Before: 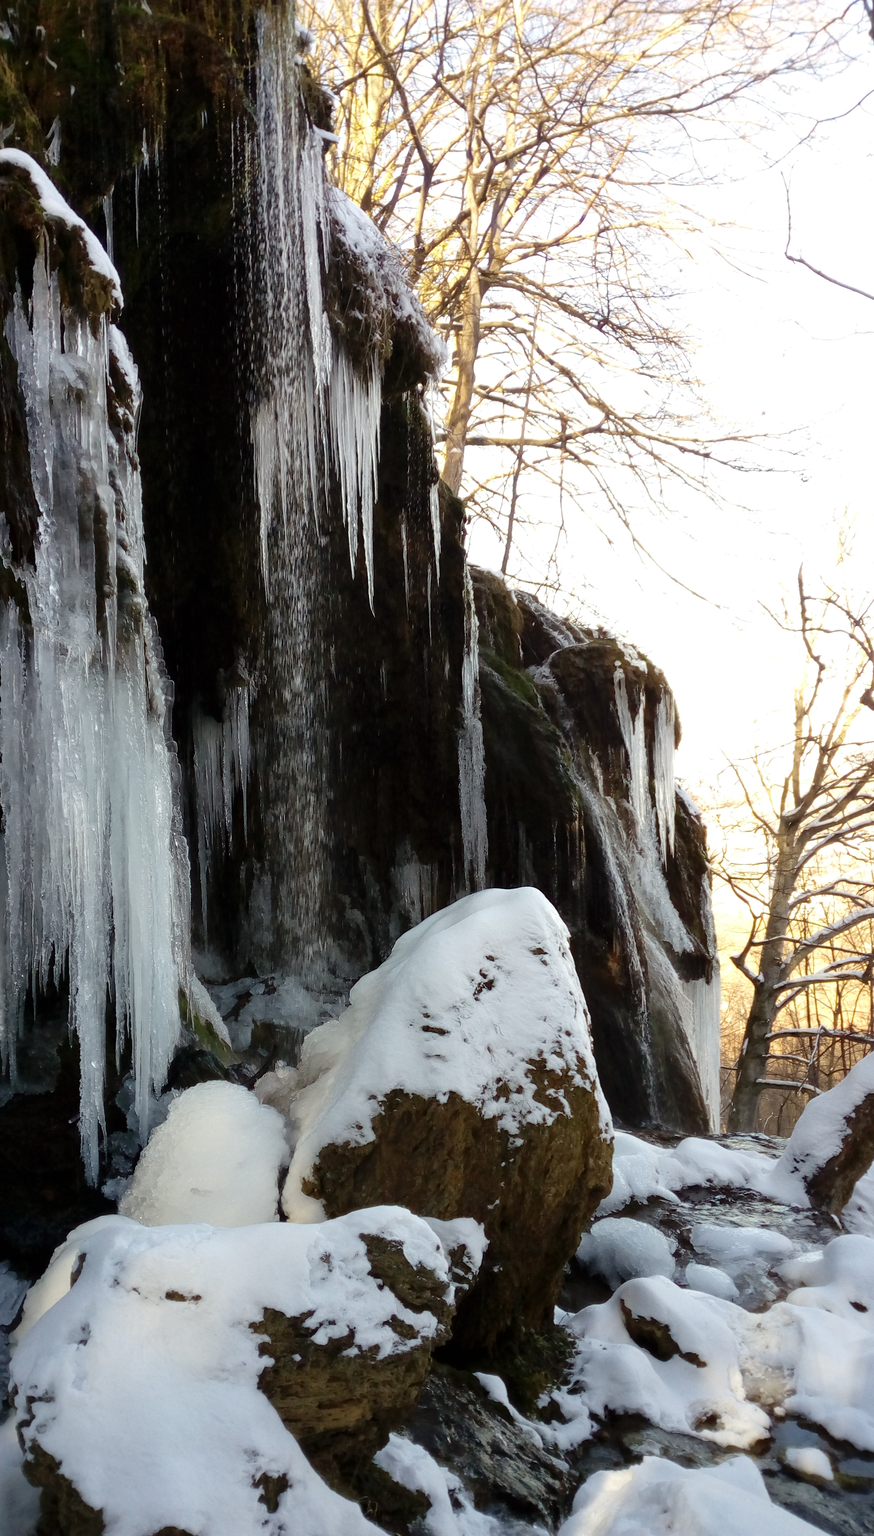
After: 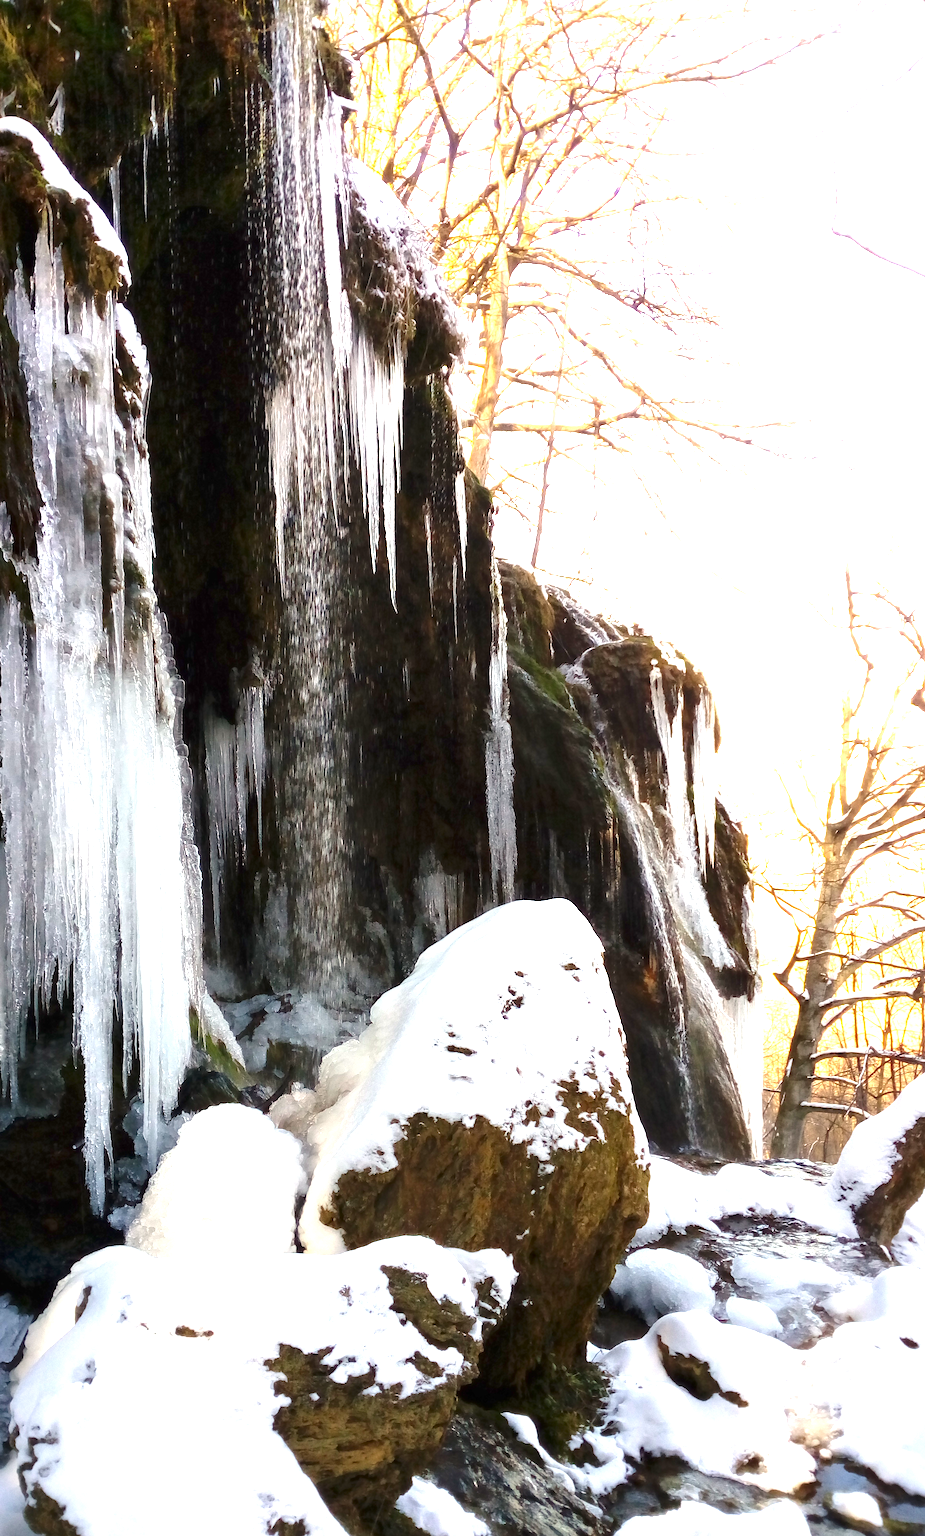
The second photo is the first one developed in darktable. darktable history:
crop and rotate: top 2.479%, bottom 3.018%
color correction: highlights a* 3.22, highlights b* 1.93, saturation 1.19
exposure: black level correction 0, exposure 1.45 EV, compensate exposure bias true, compensate highlight preservation false
